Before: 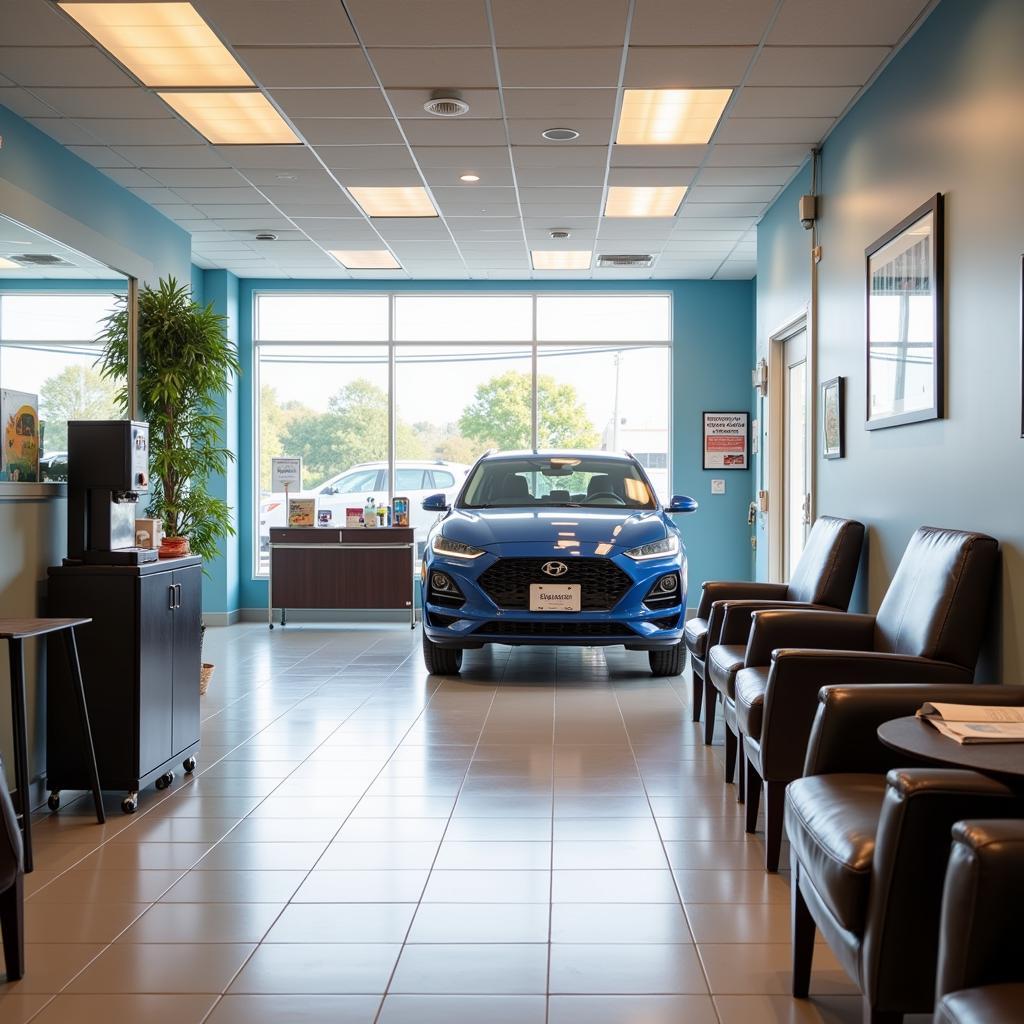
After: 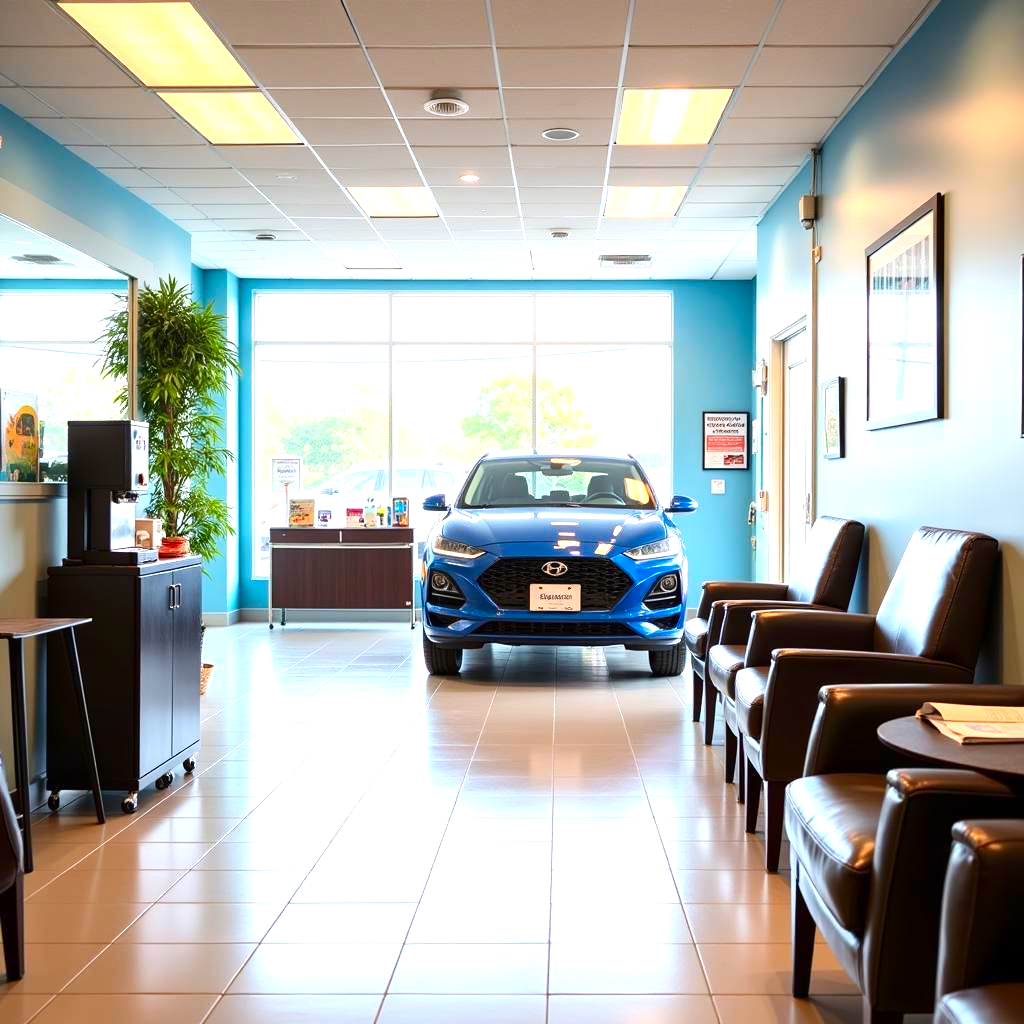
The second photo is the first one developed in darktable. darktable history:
exposure: exposure 0.95 EV, compensate highlight preservation false
contrast brightness saturation: contrast 0.16, saturation 0.32
